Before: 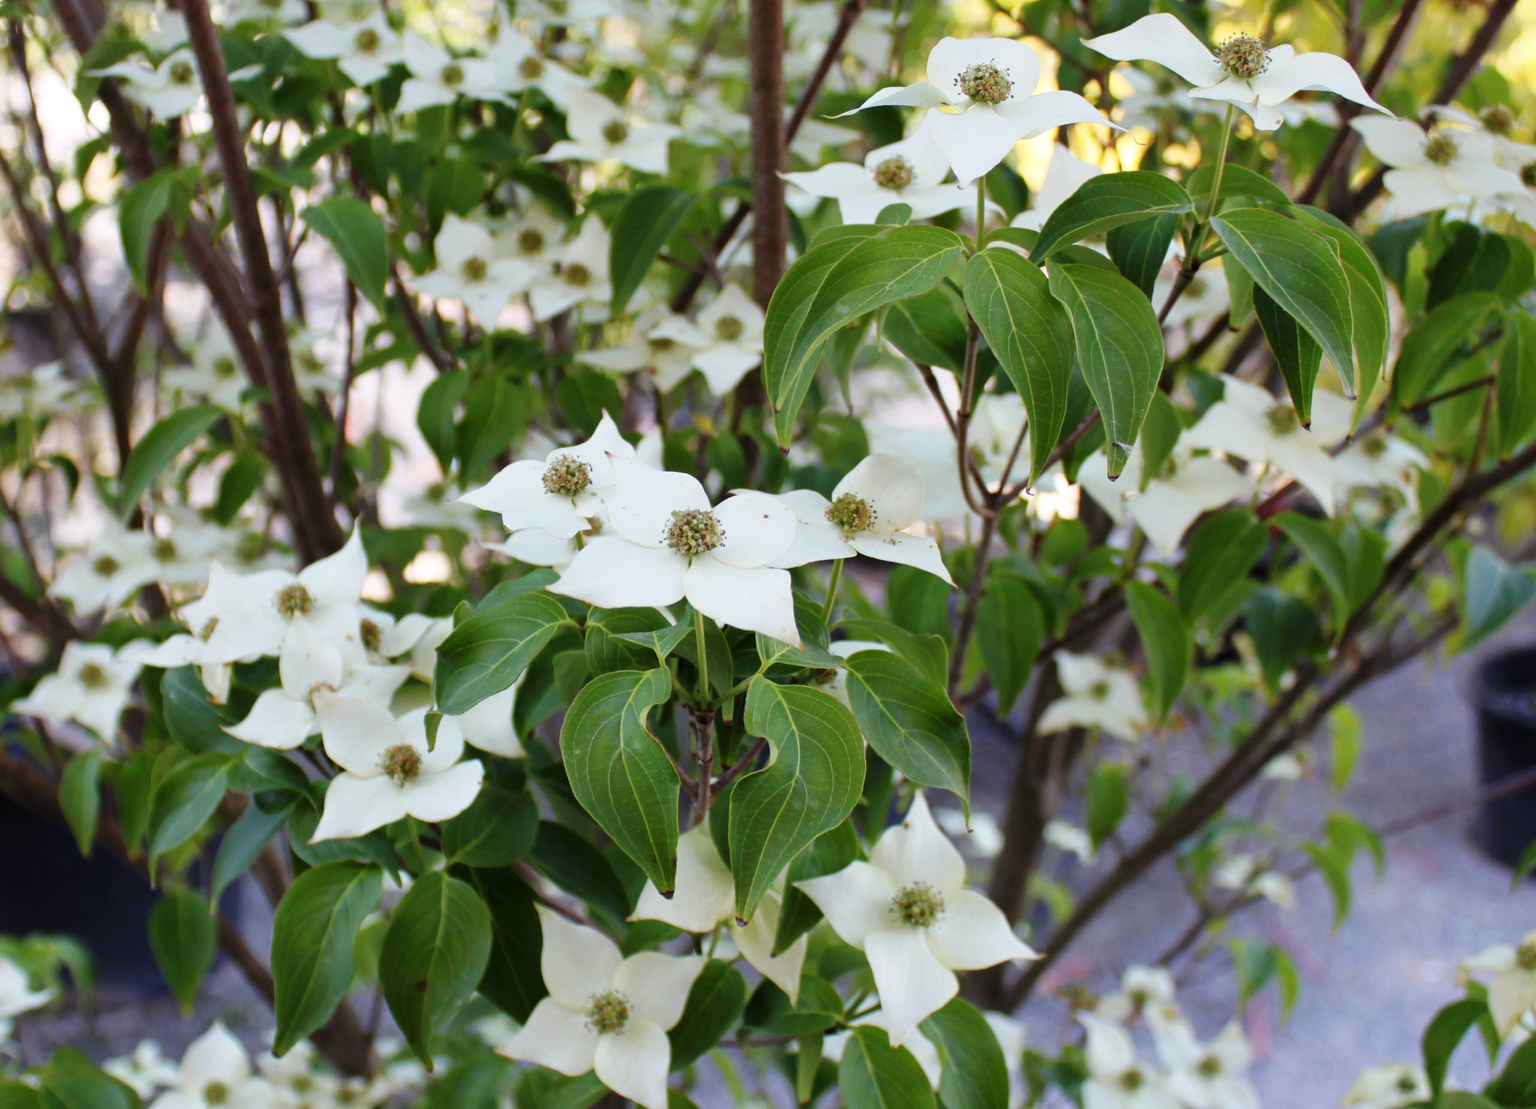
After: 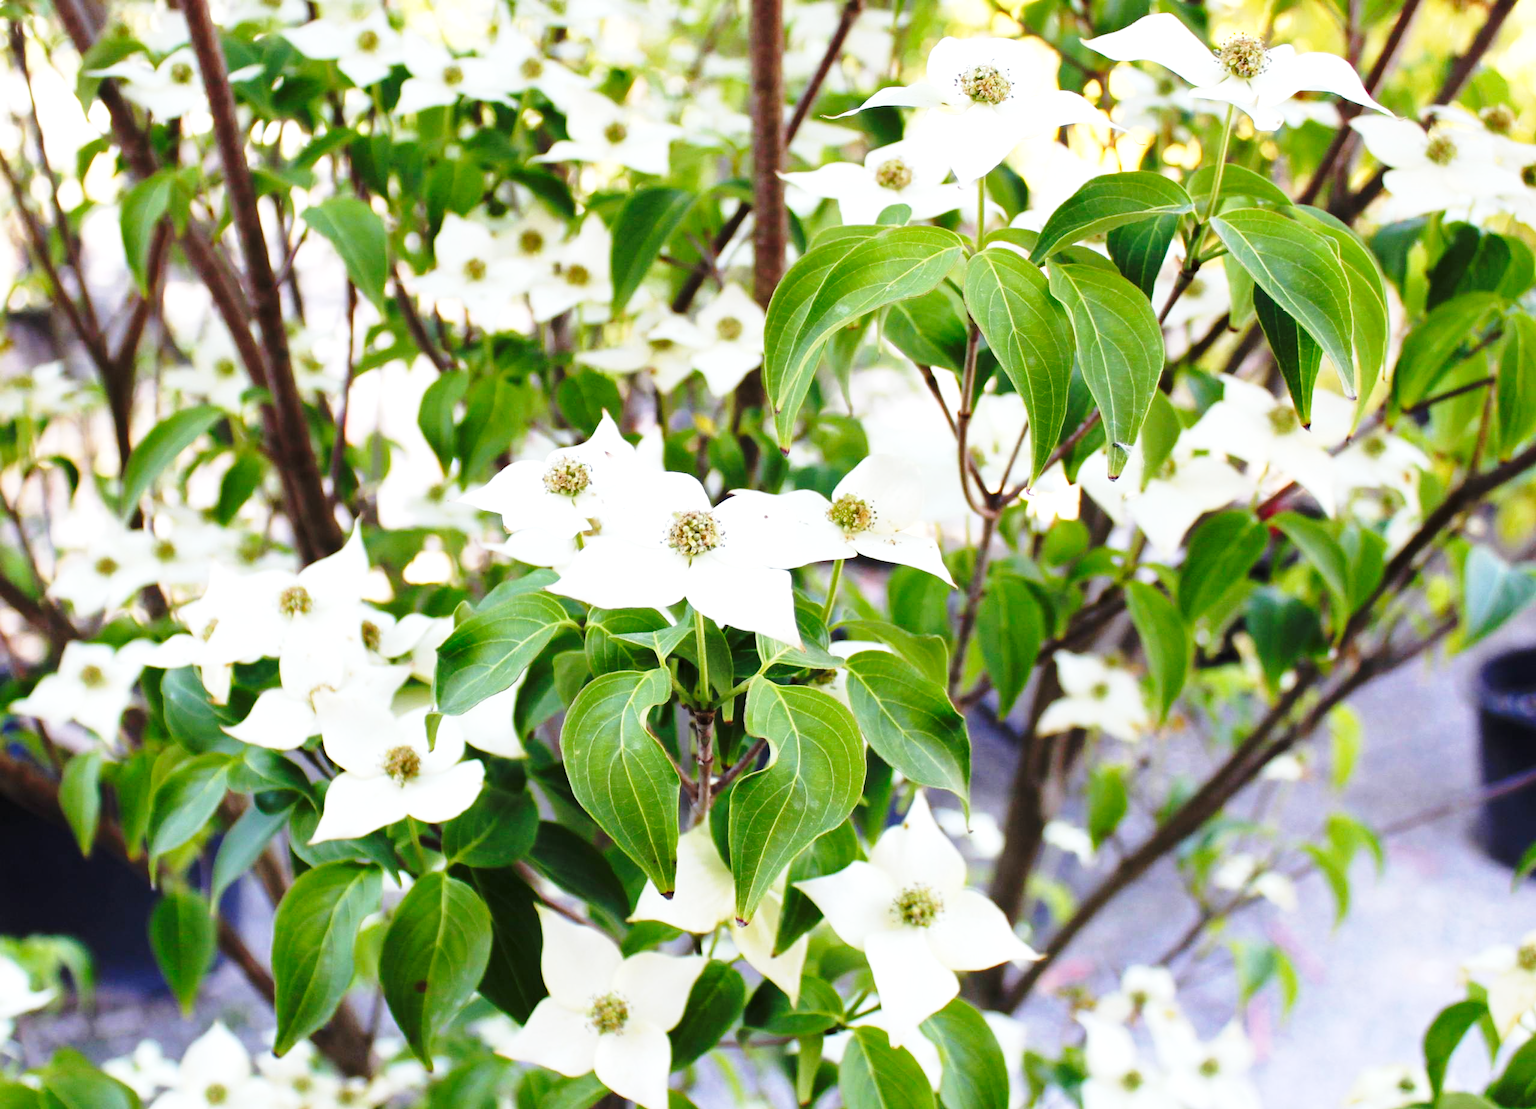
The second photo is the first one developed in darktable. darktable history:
base curve: curves: ch0 [(0, 0) (0.028, 0.03) (0.121, 0.232) (0.46, 0.748) (0.859, 0.968) (1, 1)], preserve colors none
exposure: exposure 0.556 EV, compensate highlight preservation false
